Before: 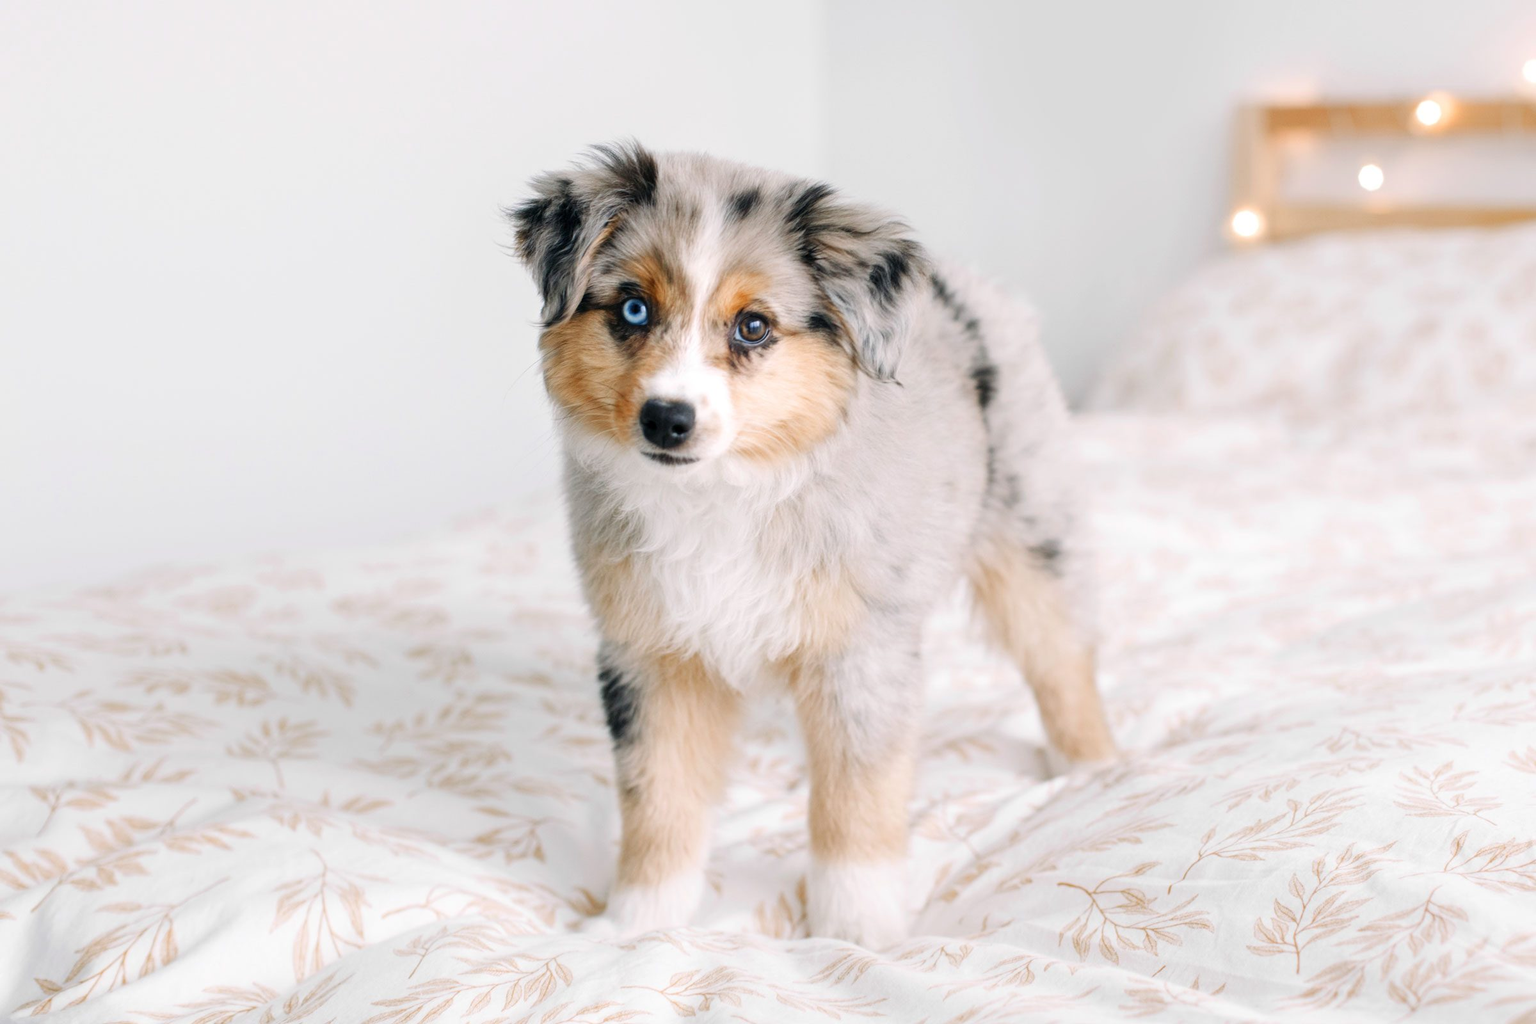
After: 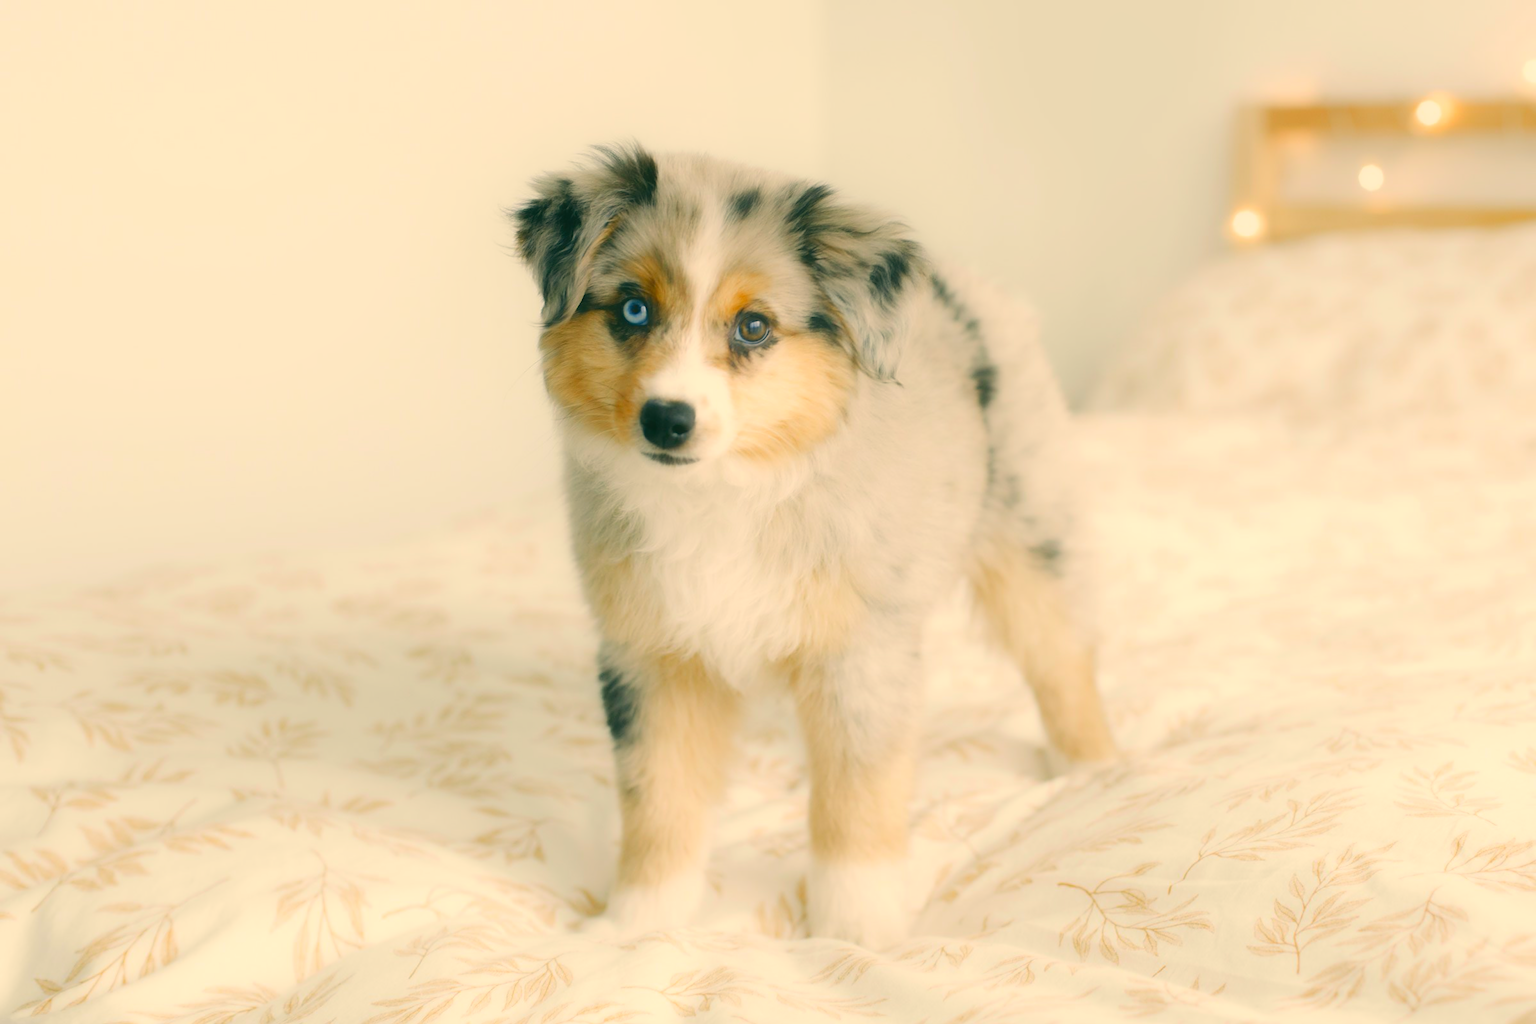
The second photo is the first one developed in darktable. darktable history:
contrast equalizer: y [[0.5, 0.542, 0.583, 0.625, 0.667, 0.708], [0.5 ×6], [0.5 ×6], [0 ×6], [0 ×6]], mix -0.986
sharpen: on, module defaults
color correction: highlights a* 5.19, highlights b* 23.84, shadows a* -15.97, shadows b* 3.81
exposure: compensate exposure bias true, compensate highlight preservation false
